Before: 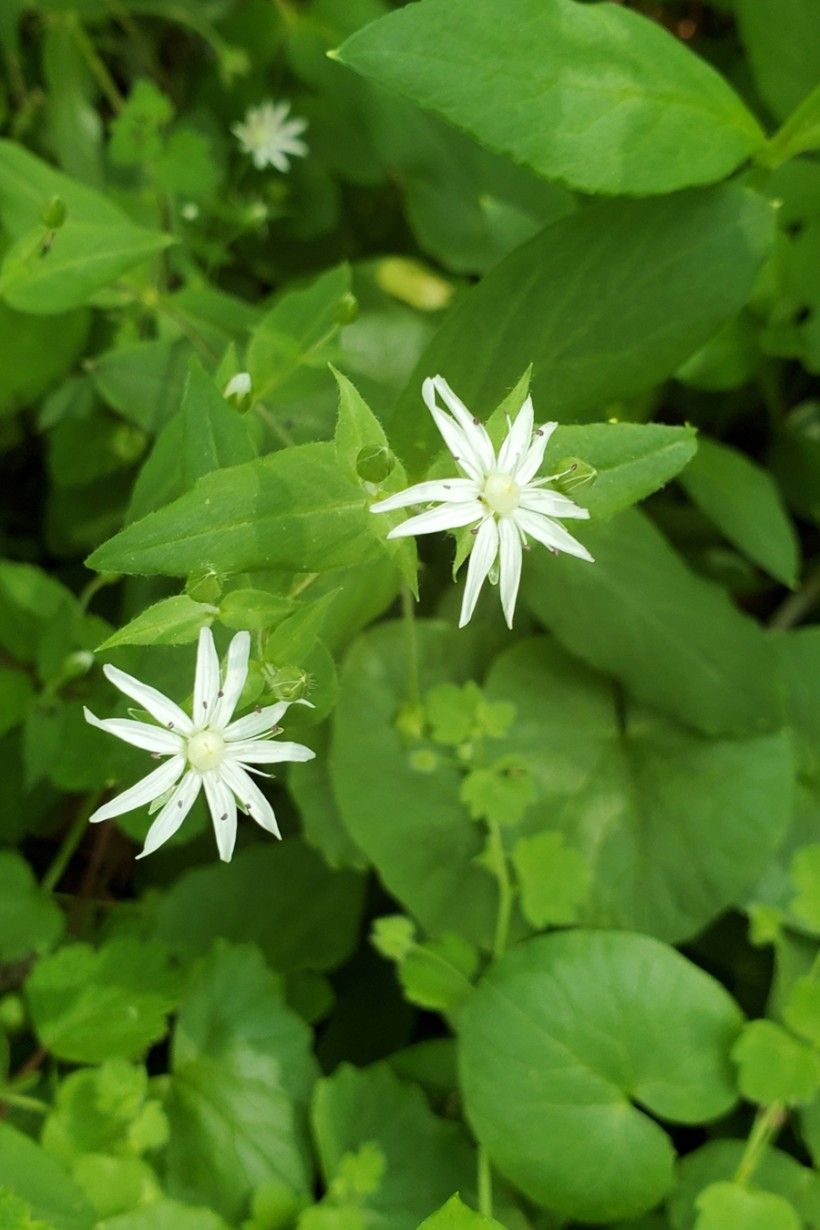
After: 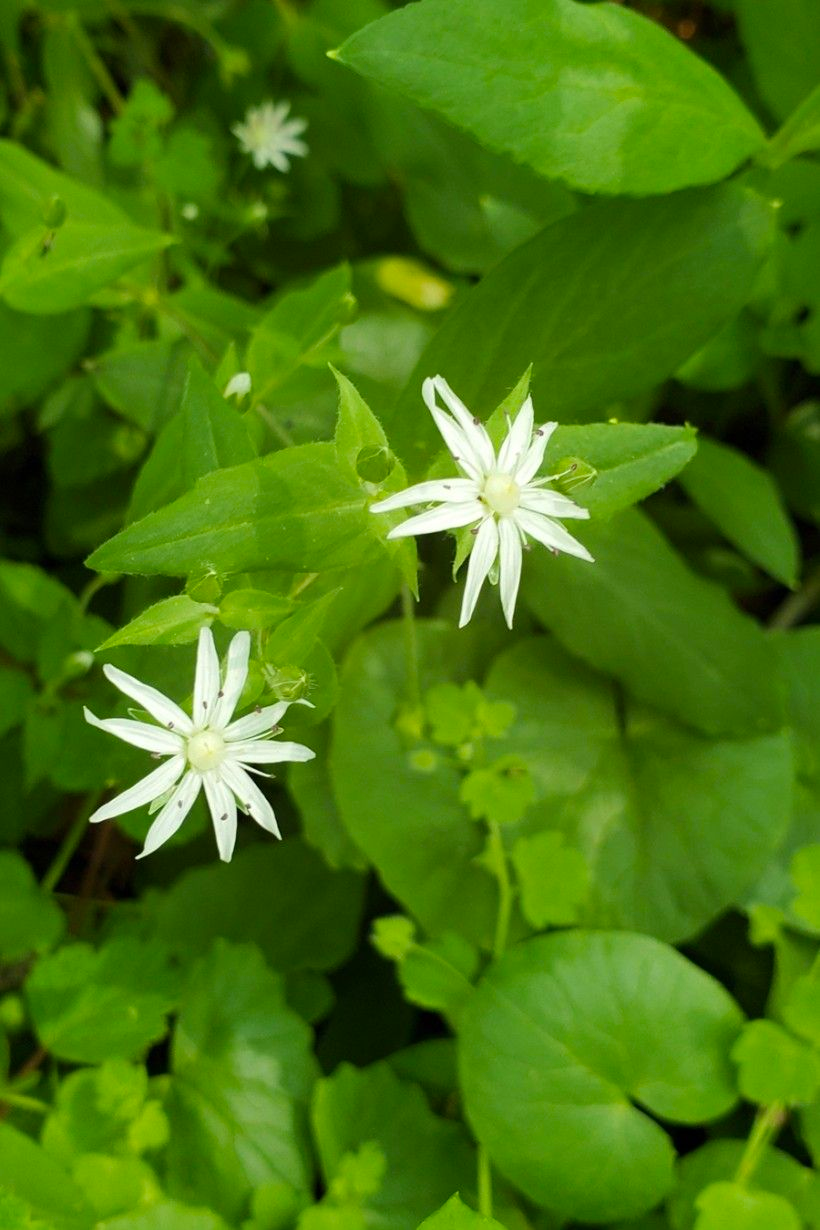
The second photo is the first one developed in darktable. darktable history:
white balance: red 1.009, blue 0.985
color balance: output saturation 110%
